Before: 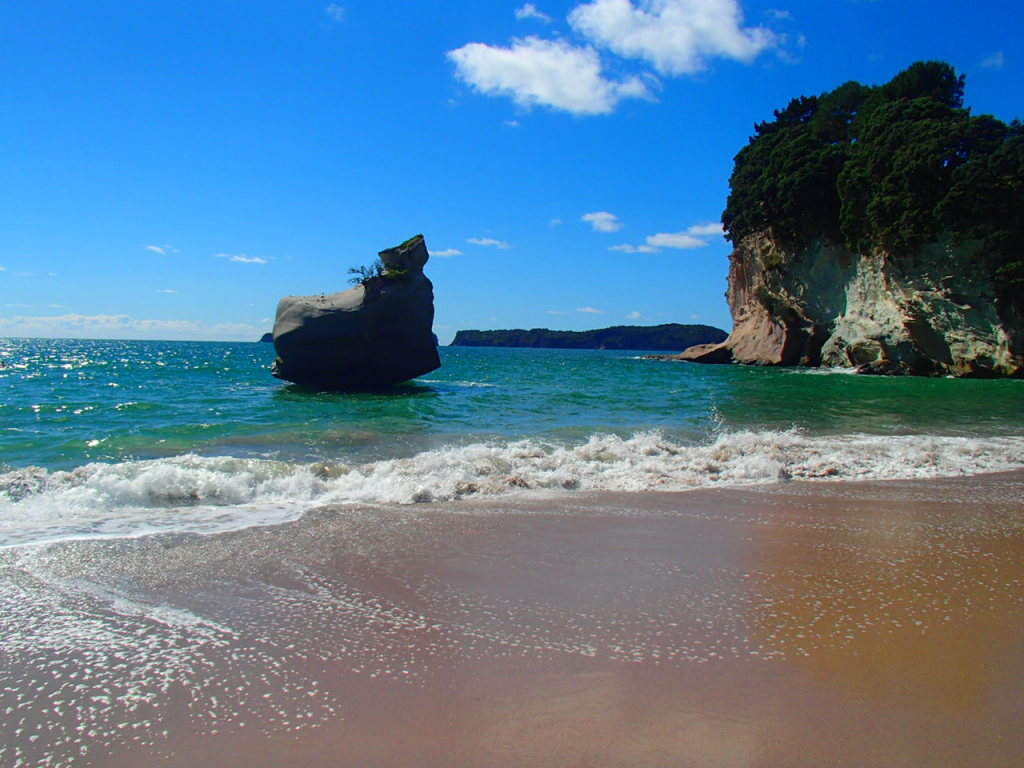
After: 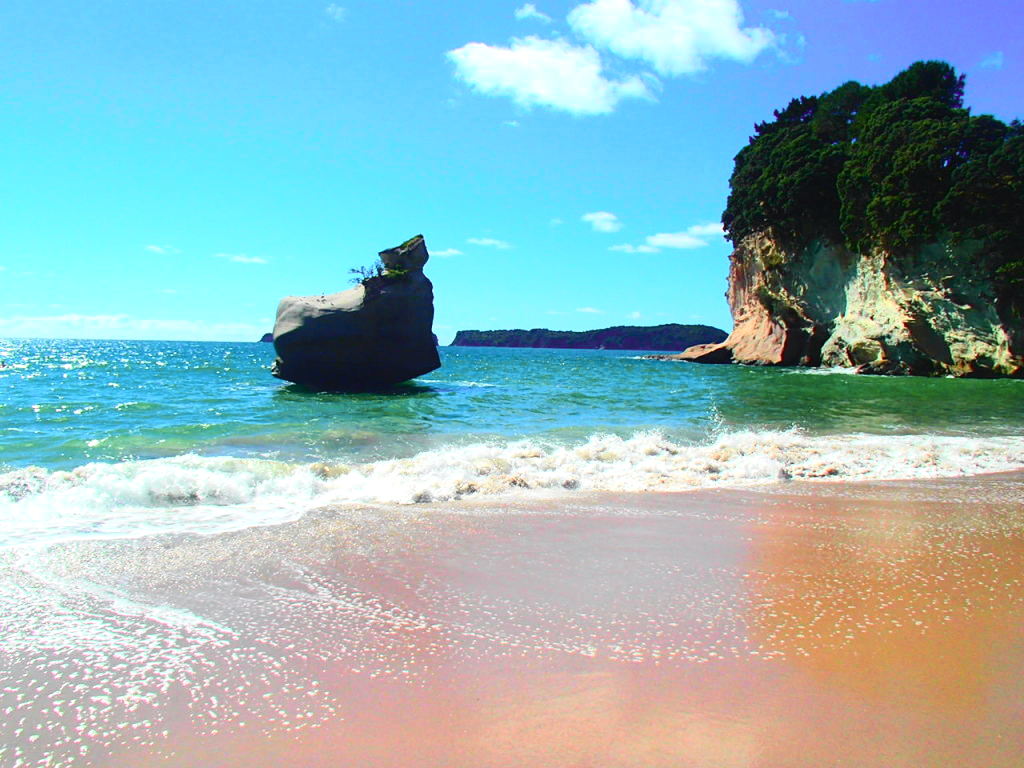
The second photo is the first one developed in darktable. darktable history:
tone curve: curves: ch0 [(0, 0) (0.131, 0.116) (0.316, 0.345) (0.501, 0.584) (0.629, 0.732) (0.812, 0.888) (1, 0.974)]; ch1 [(0, 0) (0.366, 0.367) (0.475, 0.462) (0.494, 0.496) (0.504, 0.499) (0.553, 0.584) (1, 1)]; ch2 [(0, 0) (0.333, 0.346) (0.375, 0.375) (0.424, 0.43) (0.476, 0.492) (0.502, 0.502) (0.533, 0.556) (0.566, 0.599) (0.614, 0.653) (1, 1)], color space Lab, independent channels, preserve colors none
exposure: black level correction -0.001, exposure 0.9 EV, compensate exposure bias true, compensate highlight preservation false
